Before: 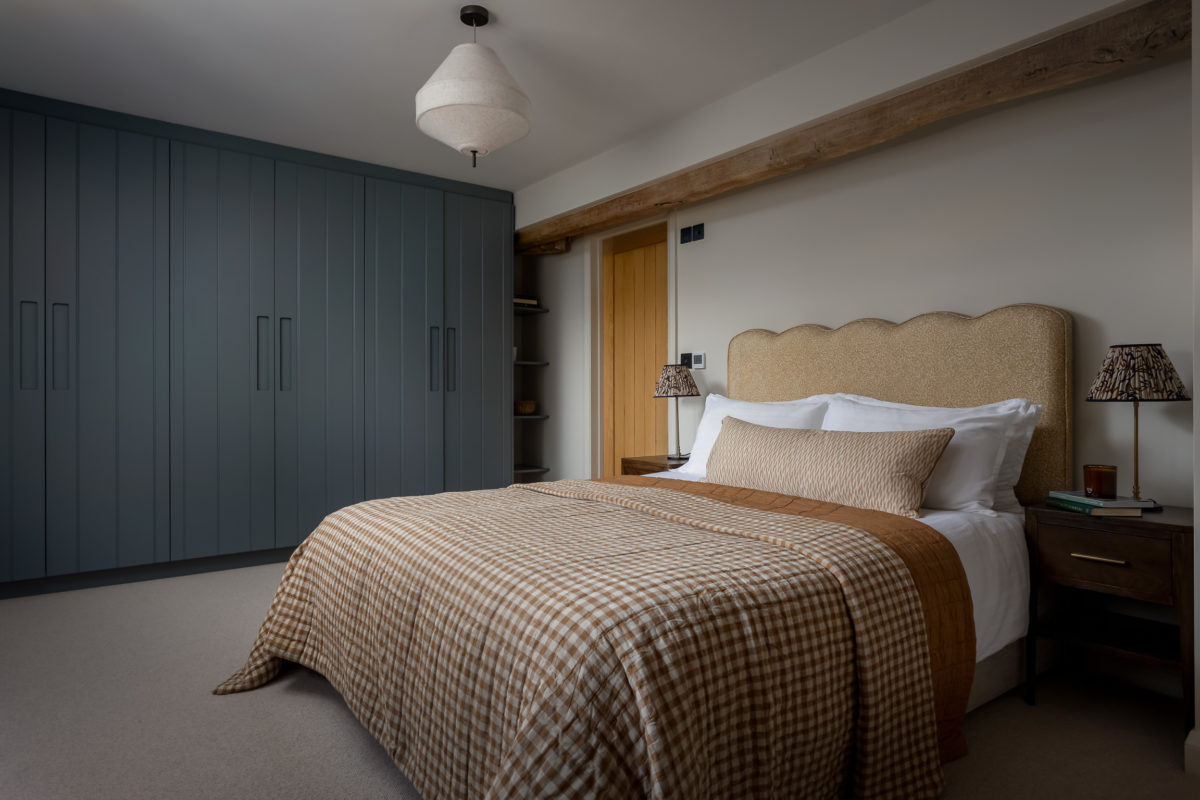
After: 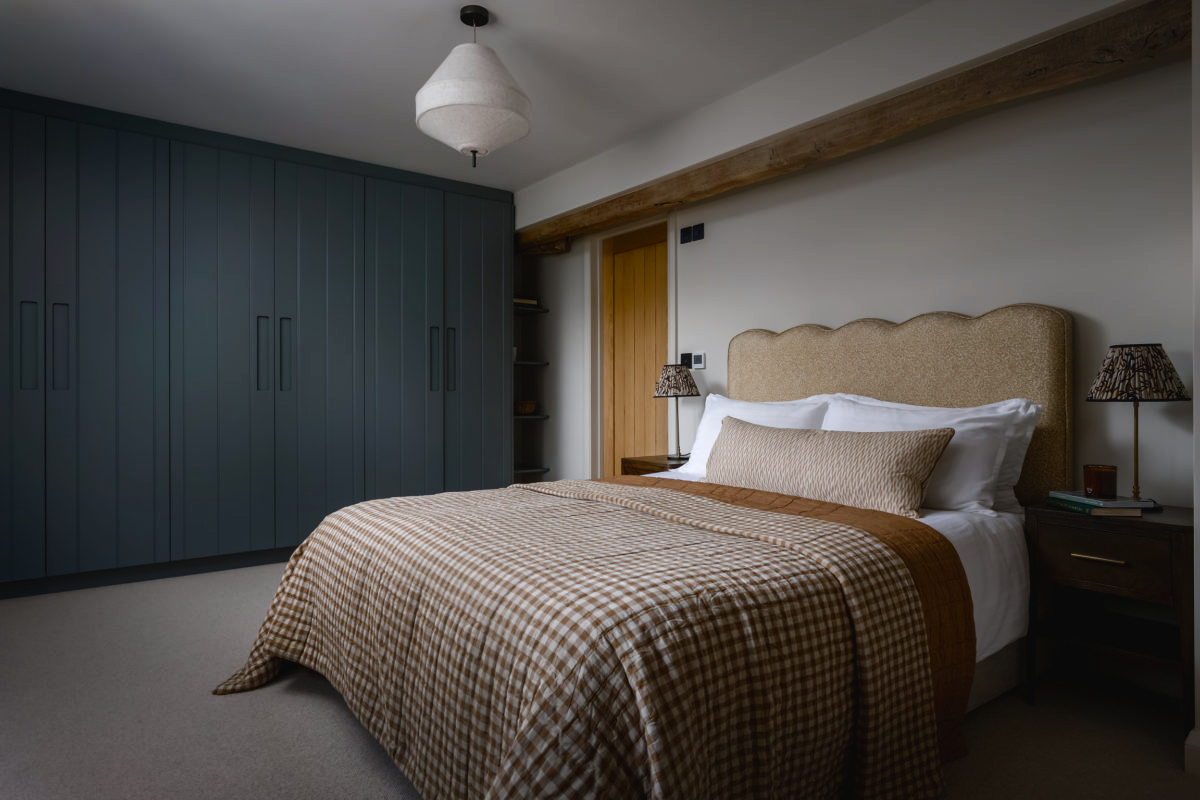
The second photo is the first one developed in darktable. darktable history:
color balance rgb: shadows lift › luminance -10%, shadows lift › chroma 1%, shadows lift › hue 113°, power › luminance -15%, highlights gain › chroma 0.2%, highlights gain › hue 333°, global offset › luminance 0.5%, perceptual saturation grading › global saturation 20%, perceptual saturation grading › highlights -50%, perceptual saturation grading › shadows 25%, contrast -10%
white balance: red 0.983, blue 1.036
tone equalizer: -8 EV -0.417 EV, -7 EV -0.389 EV, -6 EV -0.333 EV, -5 EV -0.222 EV, -3 EV 0.222 EV, -2 EV 0.333 EV, -1 EV 0.389 EV, +0 EV 0.417 EV, edges refinement/feathering 500, mask exposure compensation -1.57 EV, preserve details no
